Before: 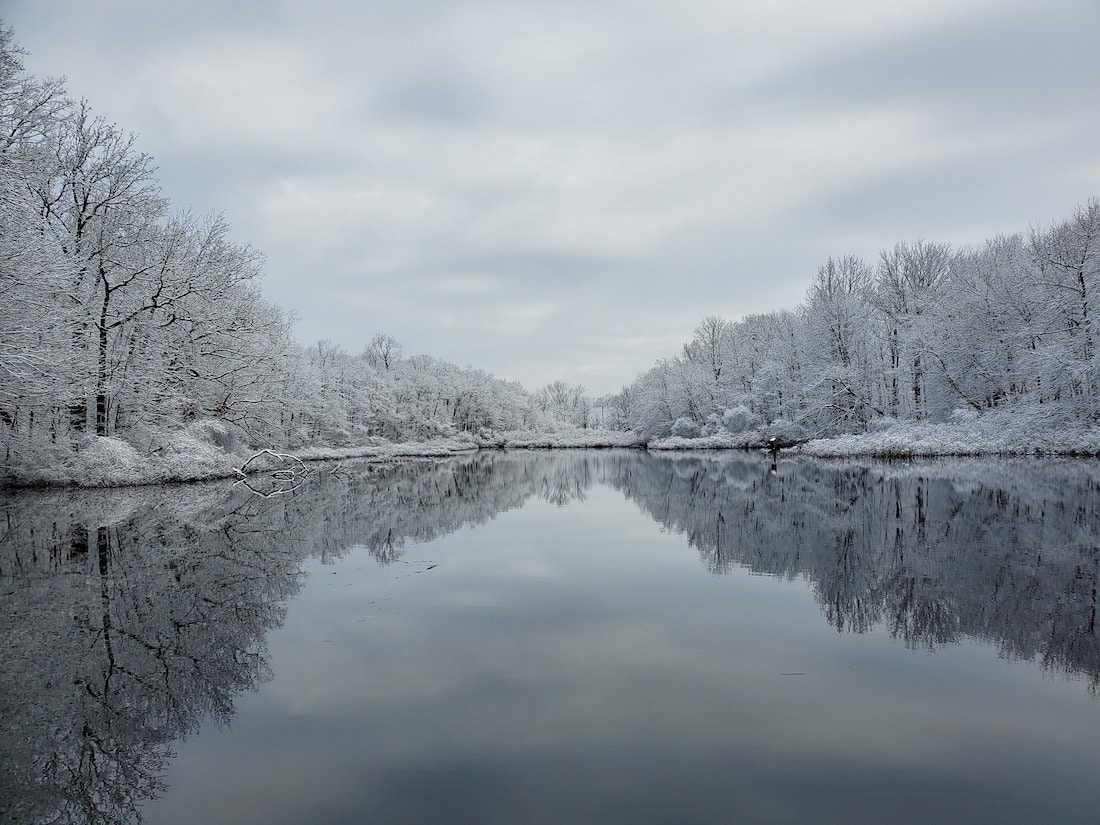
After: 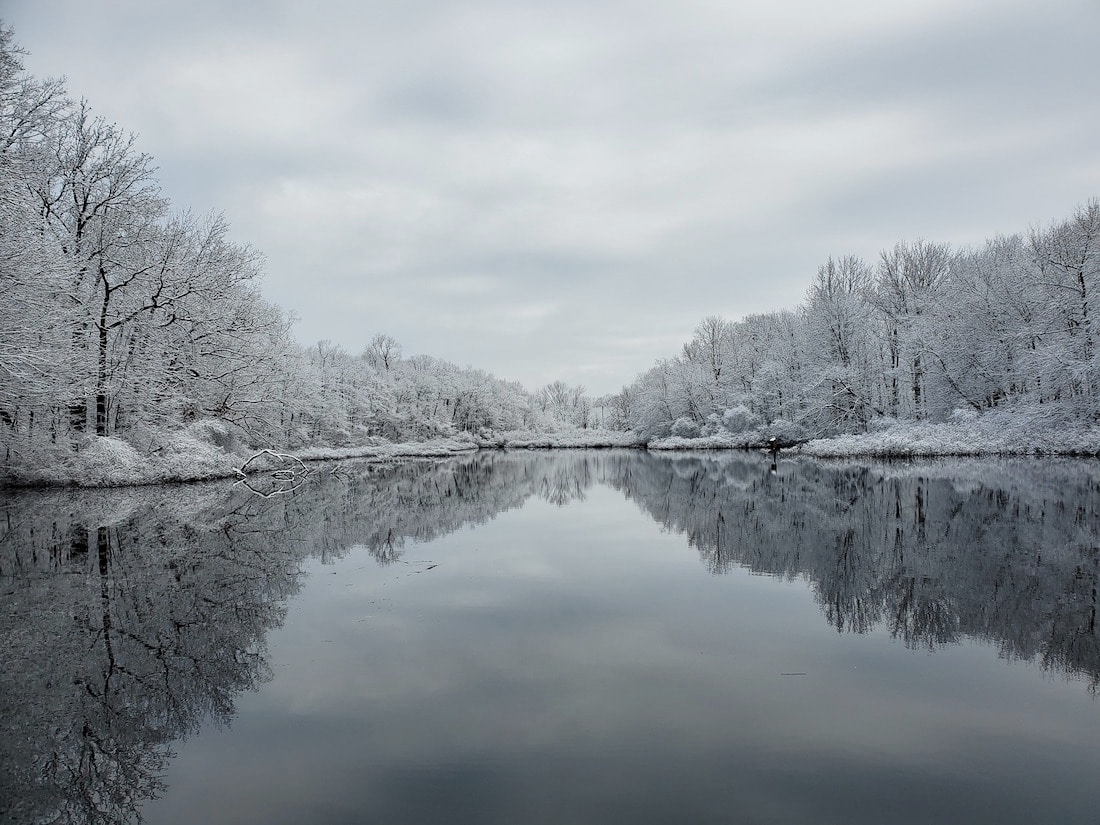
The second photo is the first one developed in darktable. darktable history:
contrast brightness saturation: contrast 0.107, saturation -0.153
